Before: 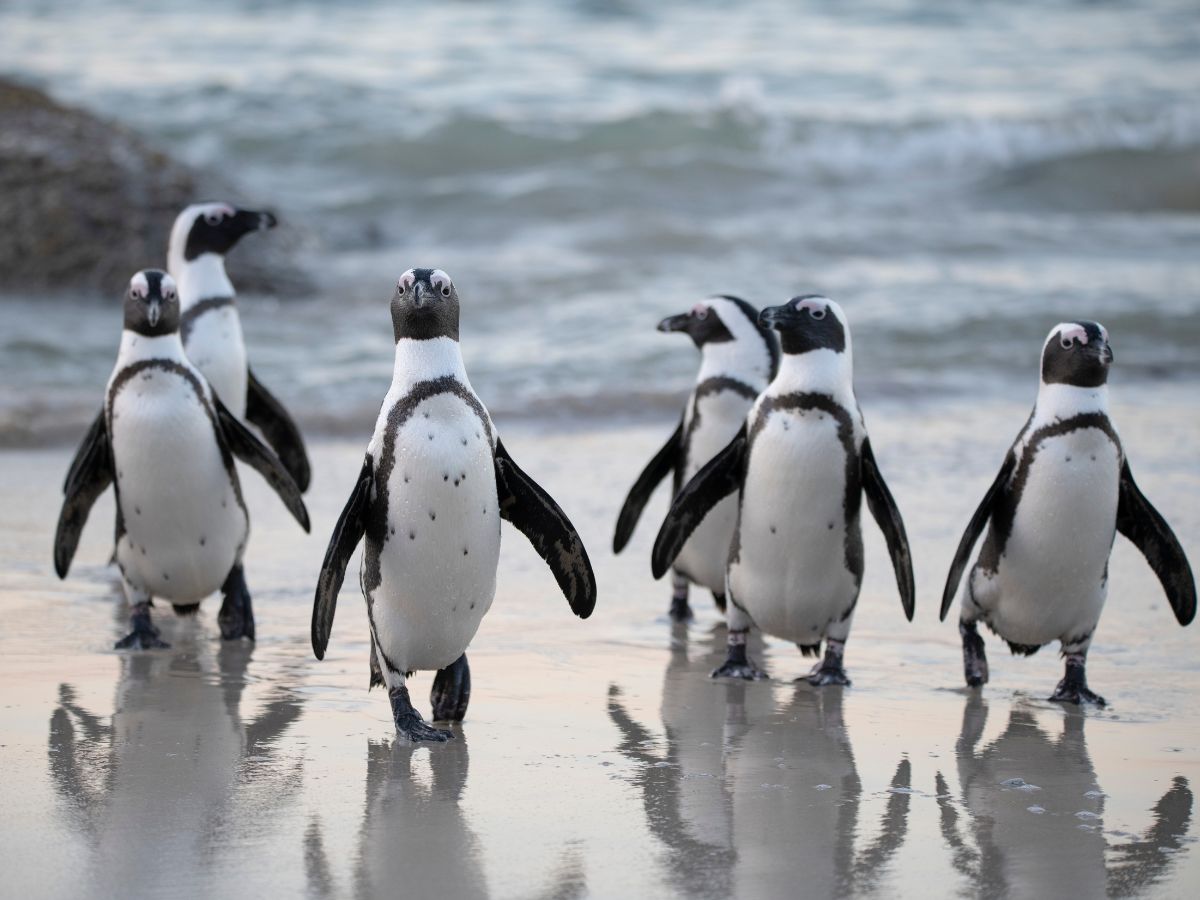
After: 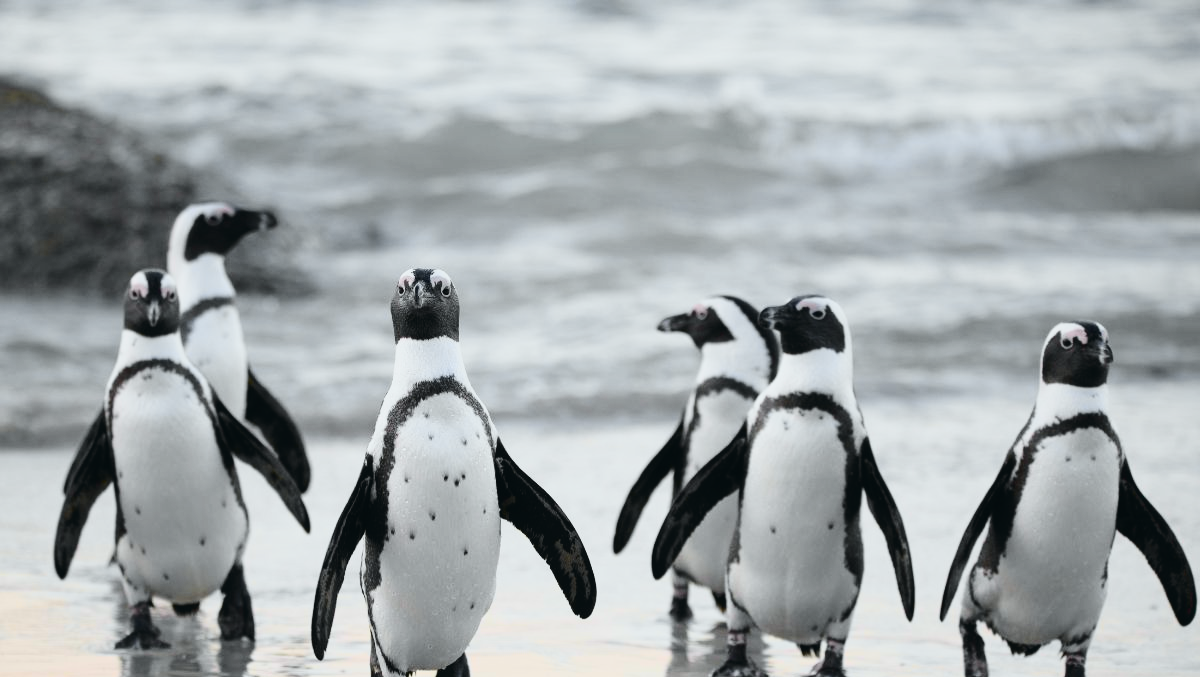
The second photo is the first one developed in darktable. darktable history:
crop: bottom 24.742%
tone curve: curves: ch0 [(0, 0.026) (0.058, 0.049) (0.246, 0.214) (0.437, 0.498) (0.55, 0.644) (0.657, 0.767) (0.822, 0.9) (1, 0.961)]; ch1 [(0, 0) (0.346, 0.307) (0.408, 0.369) (0.453, 0.457) (0.476, 0.489) (0.502, 0.493) (0.521, 0.515) (0.537, 0.531) (0.612, 0.641) (0.676, 0.728) (1, 1)]; ch2 [(0, 0) (0.346, 0.34) (0.434, 0.46) (0.485, 0.494) (0.5, 0.494) (0.511, 0.504) (0.537, 0.551) (0.579, 0.599) (0.625, 0.686) (1, 1)], color space Lab, independent channels, preserve colors none
exposure: compensate highlight preservation false
